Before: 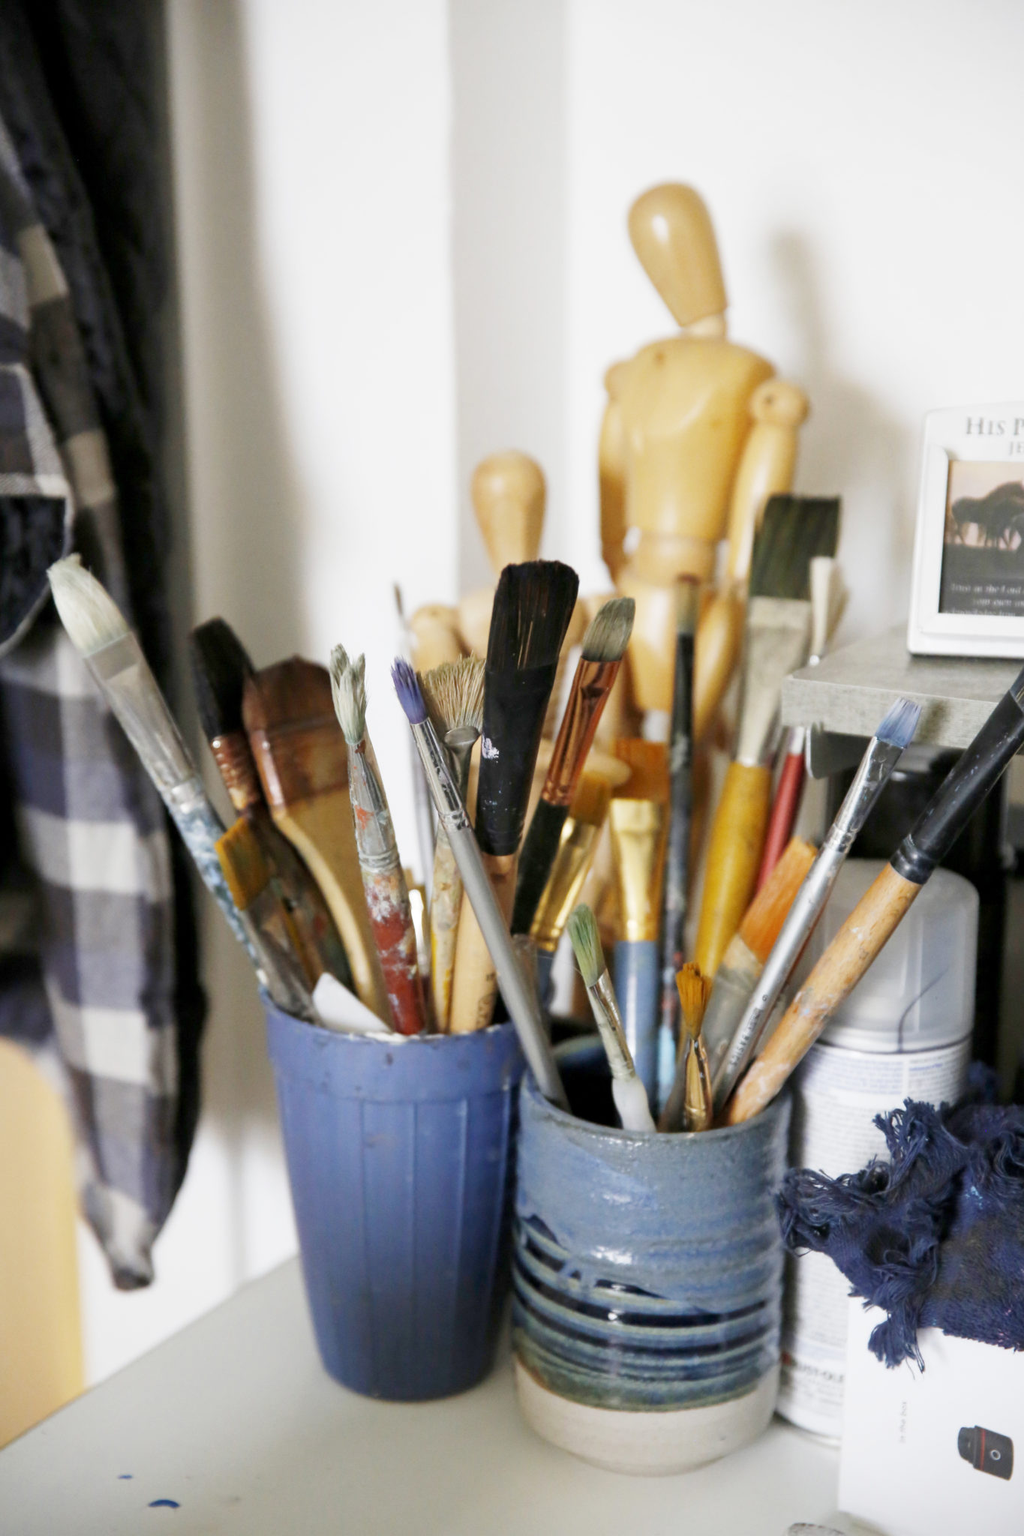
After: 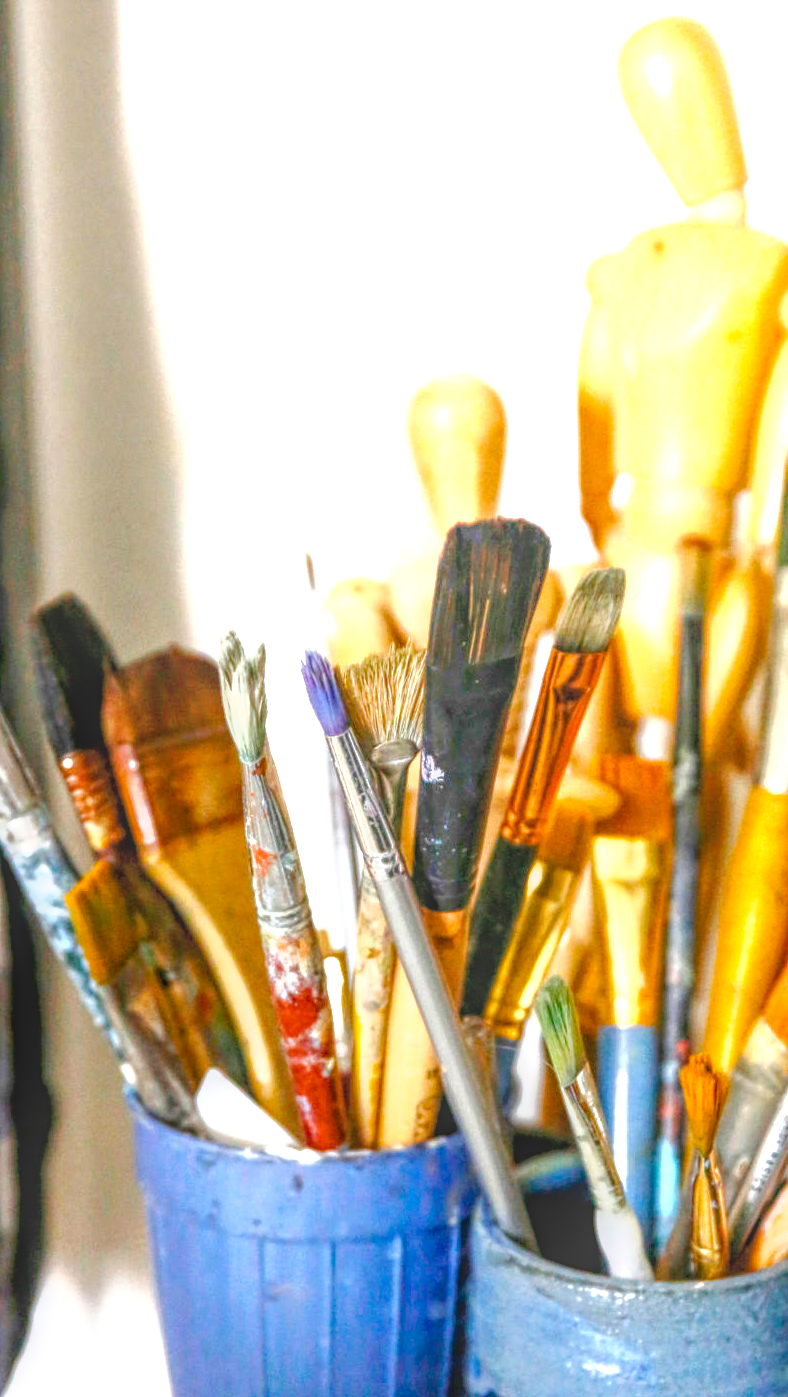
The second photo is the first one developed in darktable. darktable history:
exposure: black level correction 0, exposure 0.5 EV, compensate exposure bias true, compensate highlight preservation false
local contrast: highlights 20%, shadows 30%, detail 200%, midtone range 0.2
crop: left 16.202%, top 11.208%, right 26.045%, bottom 20.557%
color balance rgb: perceptual saturation grading › global saturation 45%, perceptual saturation grading › highlights -25%, perceptual saturation grading › shadows 50%, perceptual brilliance grading › global brilliance 3%, global vibrance 3%
